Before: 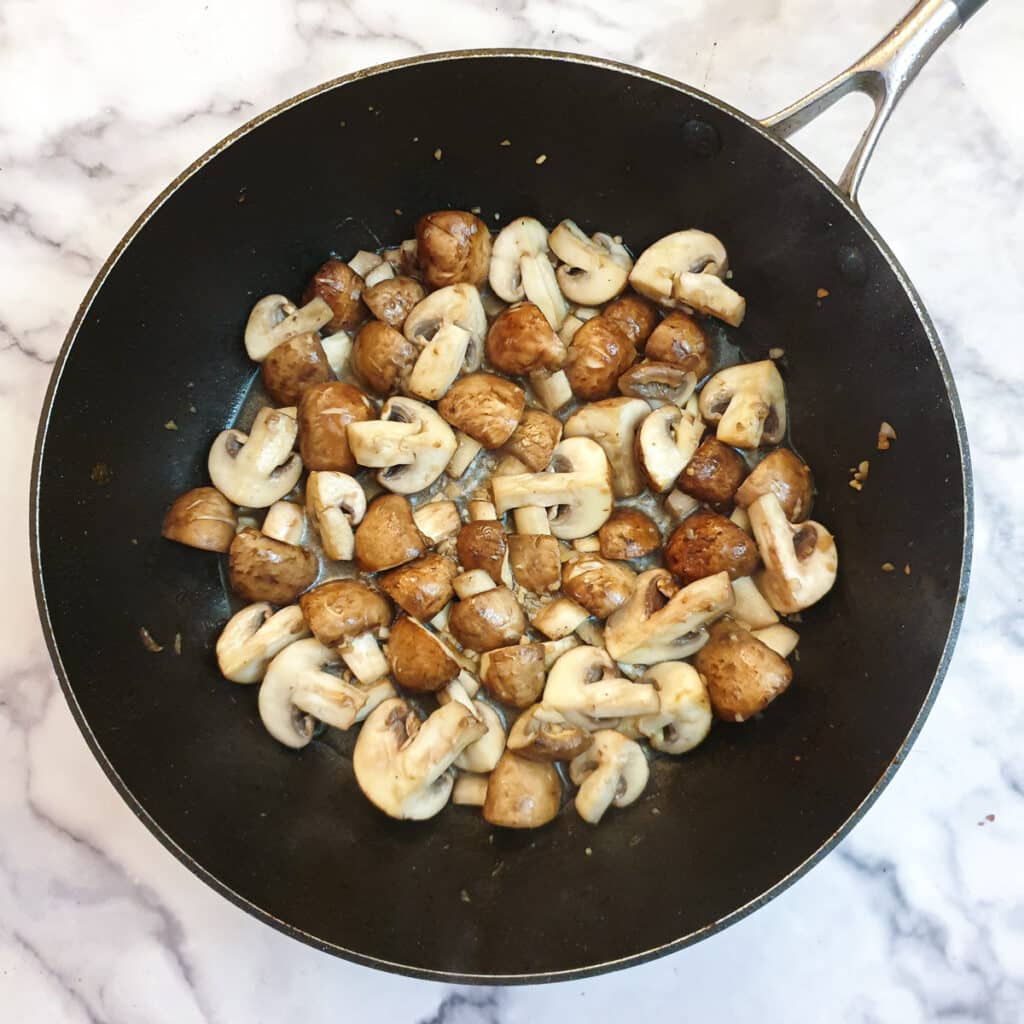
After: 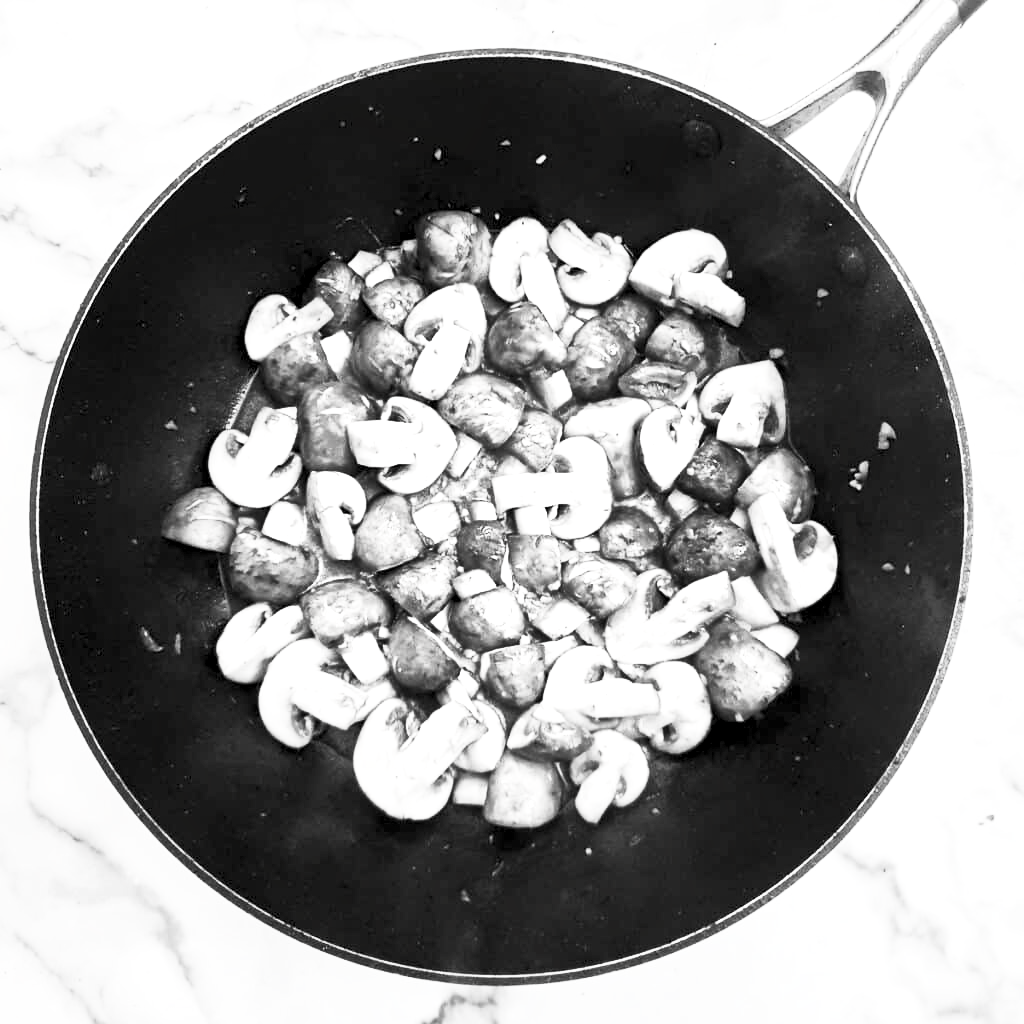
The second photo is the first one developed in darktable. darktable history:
exposure: black level correction 0.007, exposure 0.088 EV, compensate exposure bias true, compensate highlight preservation false
contrast brightness saturation: contrast 0.549, brightness 0.462, saturation -0.993
local contrast: mode bilateral grid, contrast 50, coarseness 51, detail 150%, midtone range 0.2
